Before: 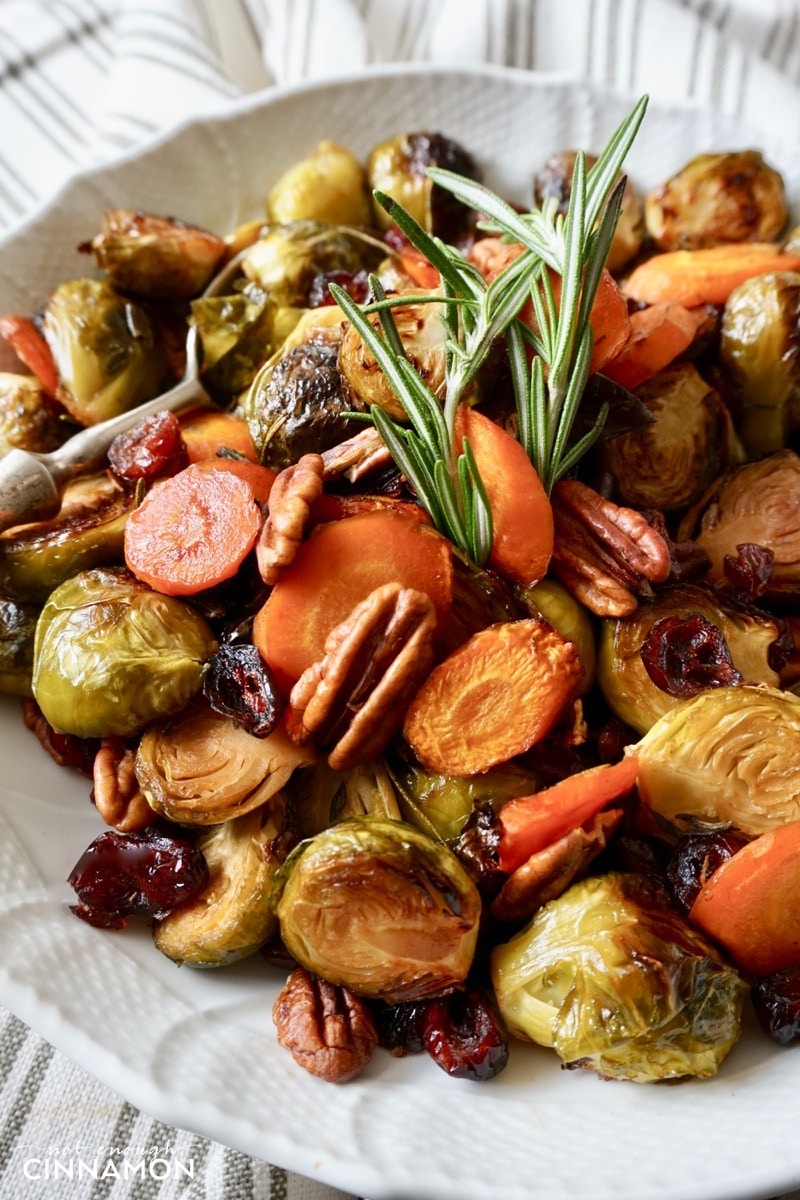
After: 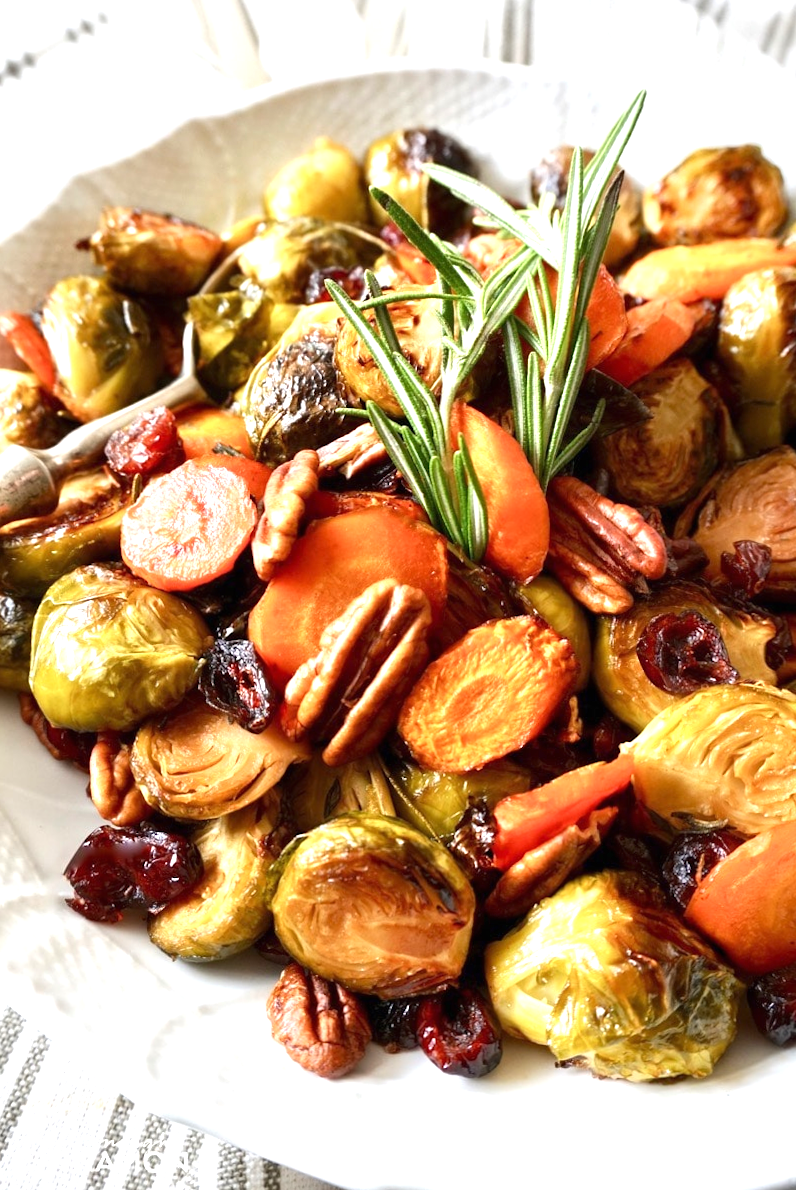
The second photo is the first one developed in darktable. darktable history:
rotate and perspective: rotation 0.192°, lens shift (horizontal) -0.015, crop left 0.005, crop right 0.996, crop top 0.006, crop bottom 0.99
exposure: black level correction 0, exposure 0.9 EV, compensate exposure bias true, compensate highlight preservation false
